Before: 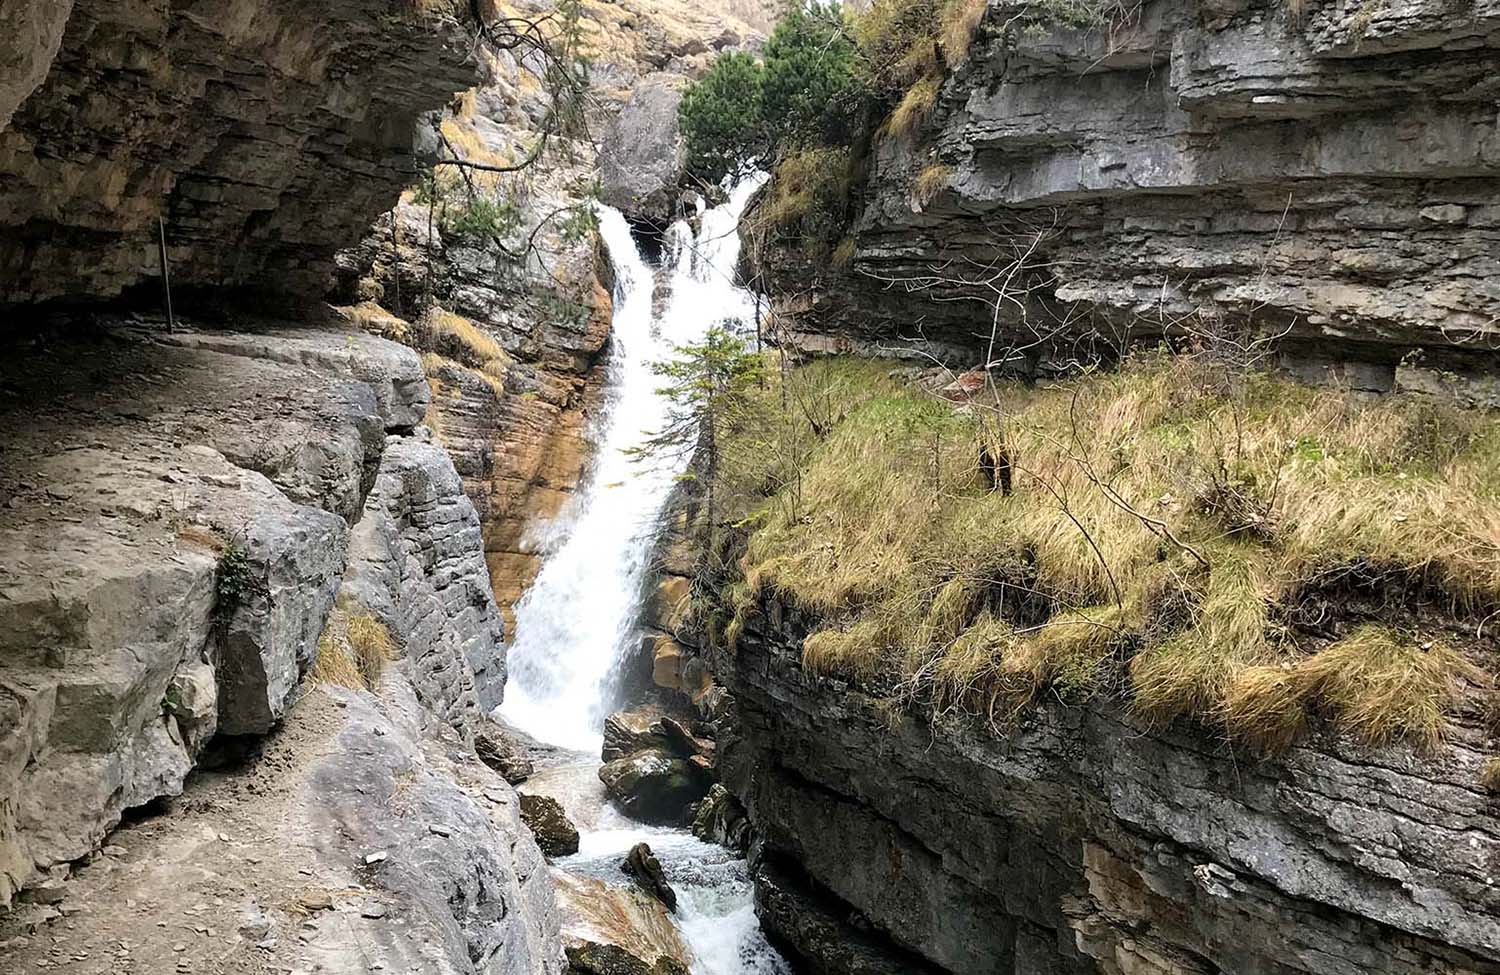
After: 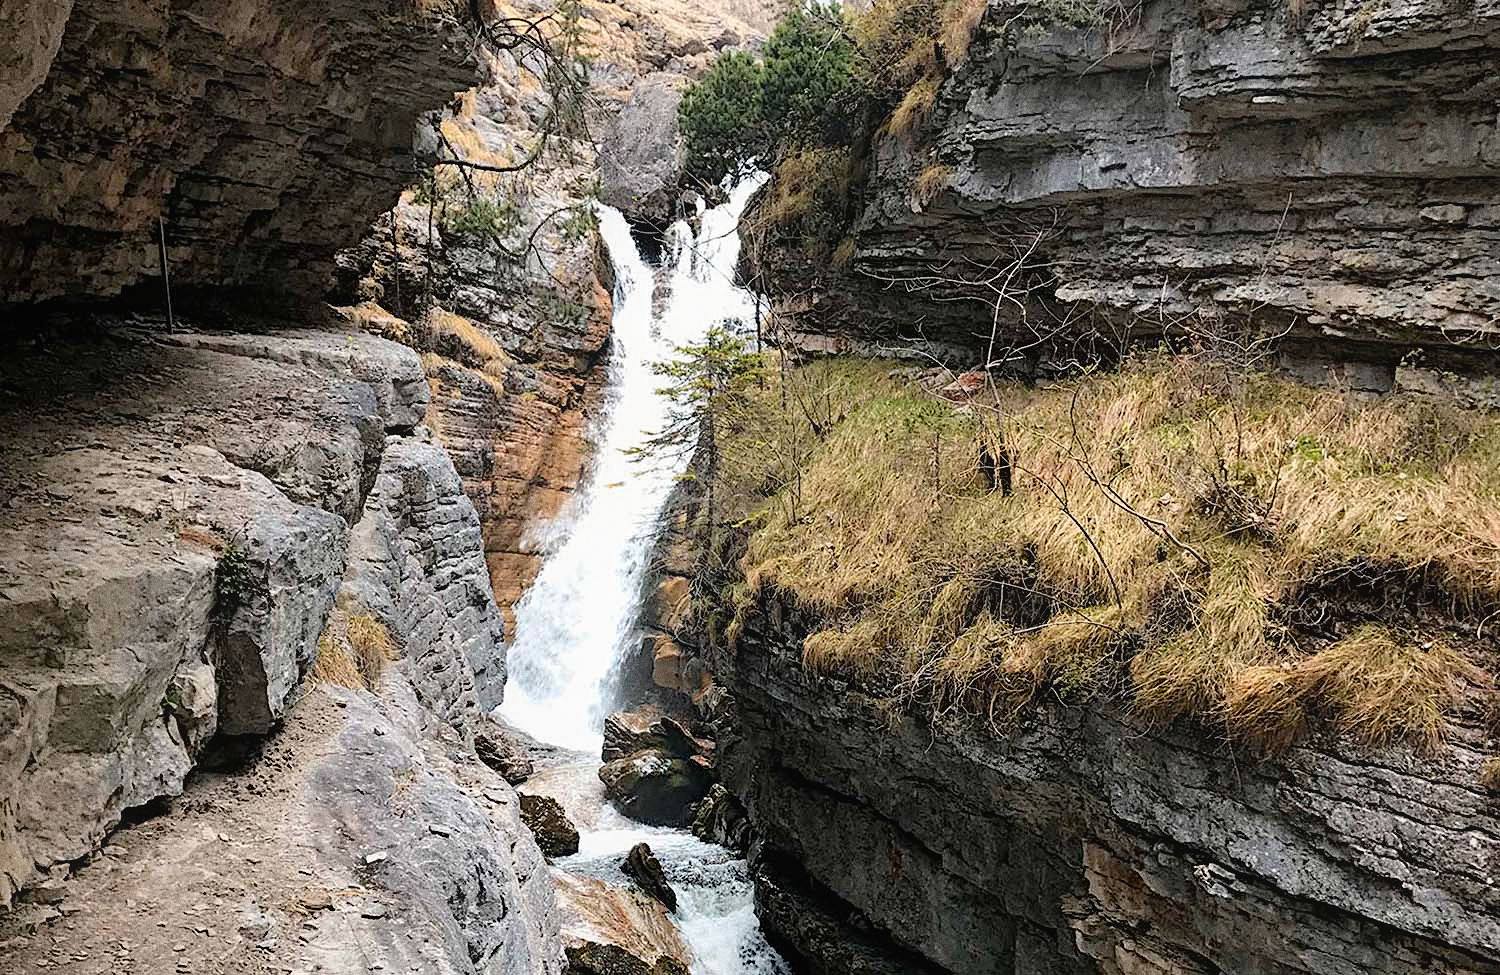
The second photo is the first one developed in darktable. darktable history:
diffuse or sharpen "_builtin_sharpen demosaicing | AA filter": edge sensitivity 1, 1st order anisotropy 100%, 2nd order anisotropy 100%, 3rd order anisotropy 100%, 4th order anisotropy 100%, 1st order speed -25%, 2nd order speed -25%, 3rd order speed -25%, 4th order speed -25%
rgb primaries "nice": tint hue -2.48°, red hue -0.024, green purity 1.08, blue hue -0.112, blue purity 1.17
color balance rgb "filmic": shadows lift › chroma 2%, shadows lift › hue 200.7°, highlights gain › chroma 1.5%, highlights gain › hue 42.65°, global offset › luminance 1%, perceptual saturation grading › highlights -33.8%, perceptual saturation grading › shadows 28.92%, perceptual brilliance grading › highlights 10.1%, perceptual brilliance grading › shadows -10.8%, global vibrance 24.56%, contrast -9.93%
grain: on, module defaults
contrast equalizer "negative clarity": octaves 7, y [[0.6 ×6], [0.55 ×6], [0 ×6], [0 ×6], [0 ×6]], mix -0.3
